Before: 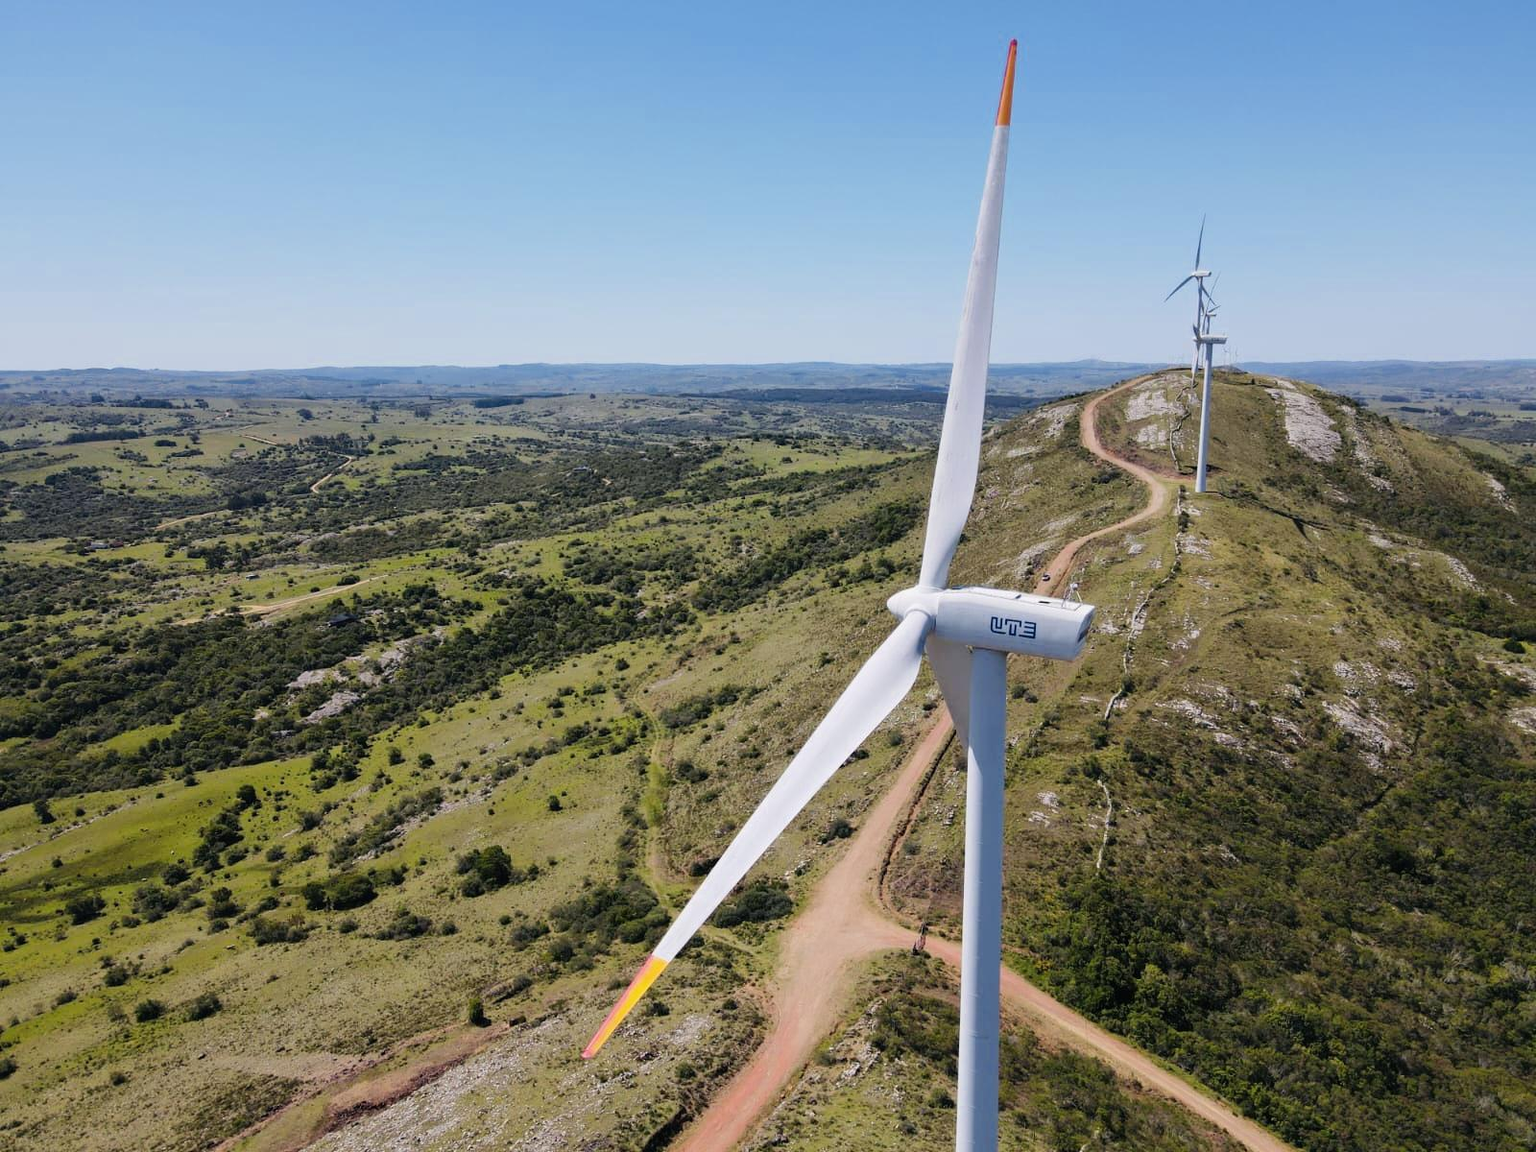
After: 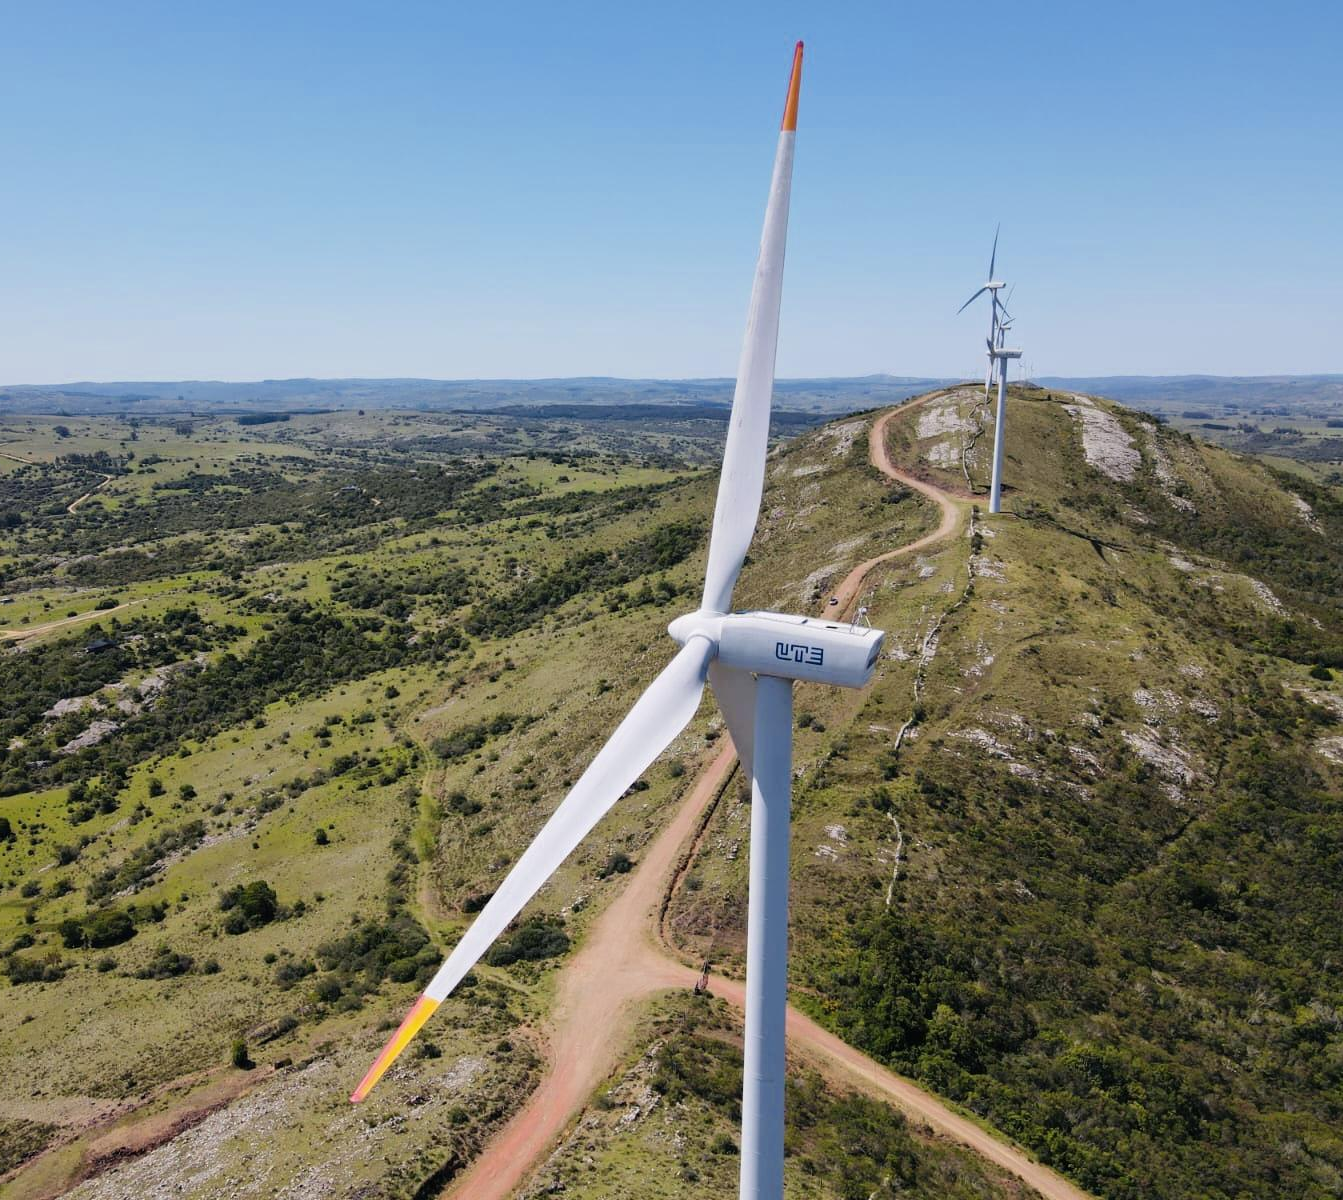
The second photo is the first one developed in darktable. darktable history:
crop: left 16.047%
